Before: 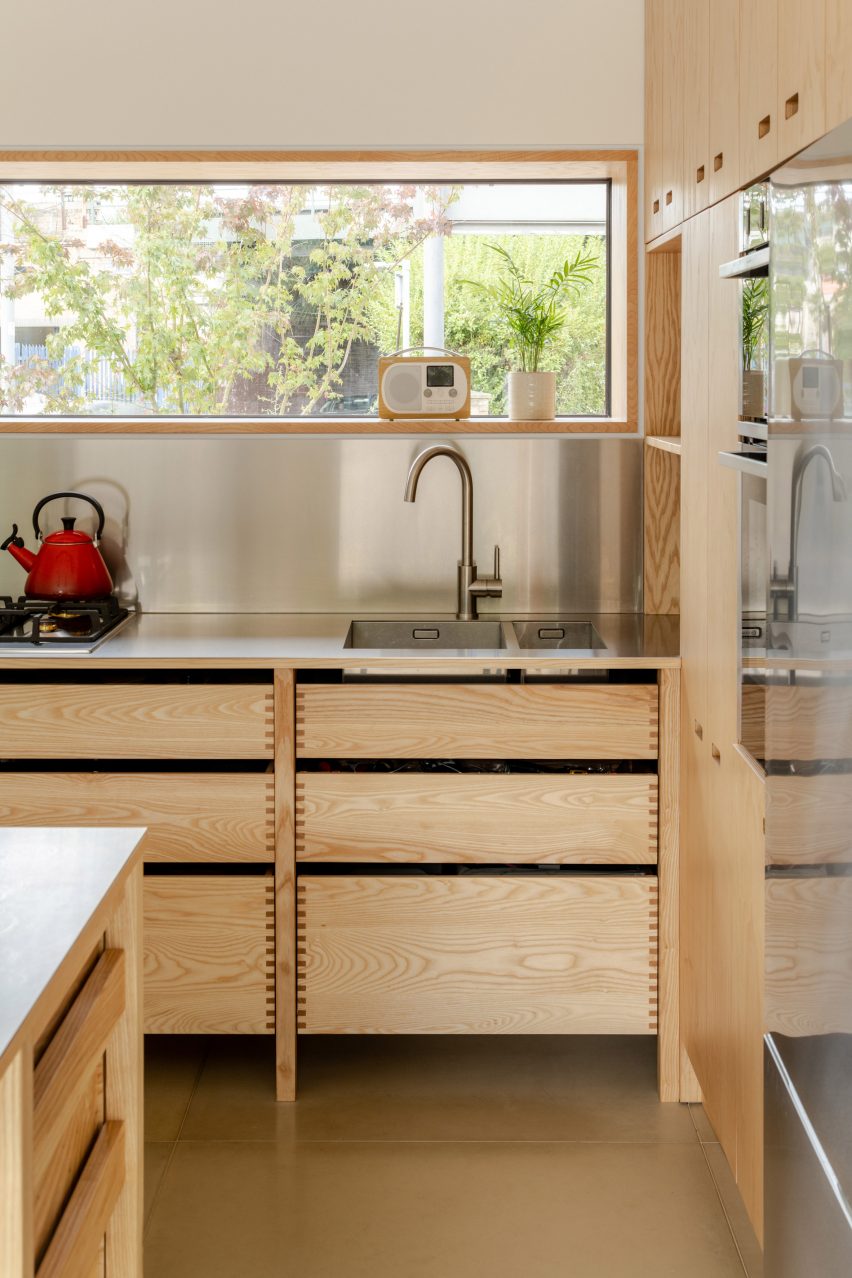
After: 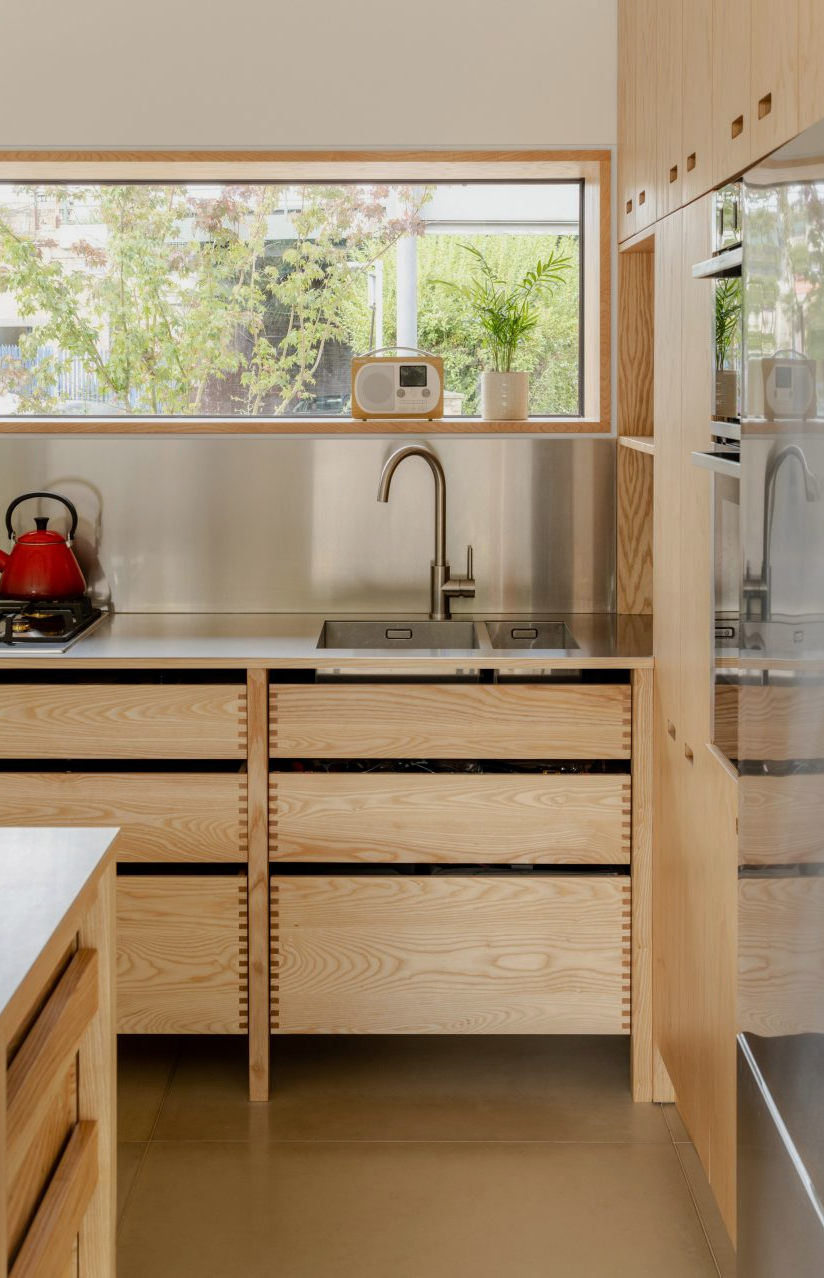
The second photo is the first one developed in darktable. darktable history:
crop and rotate: left 3.227%
exposure: exposure -0.246 EV, compensate exposure bias true, compensate highlight preservation false
